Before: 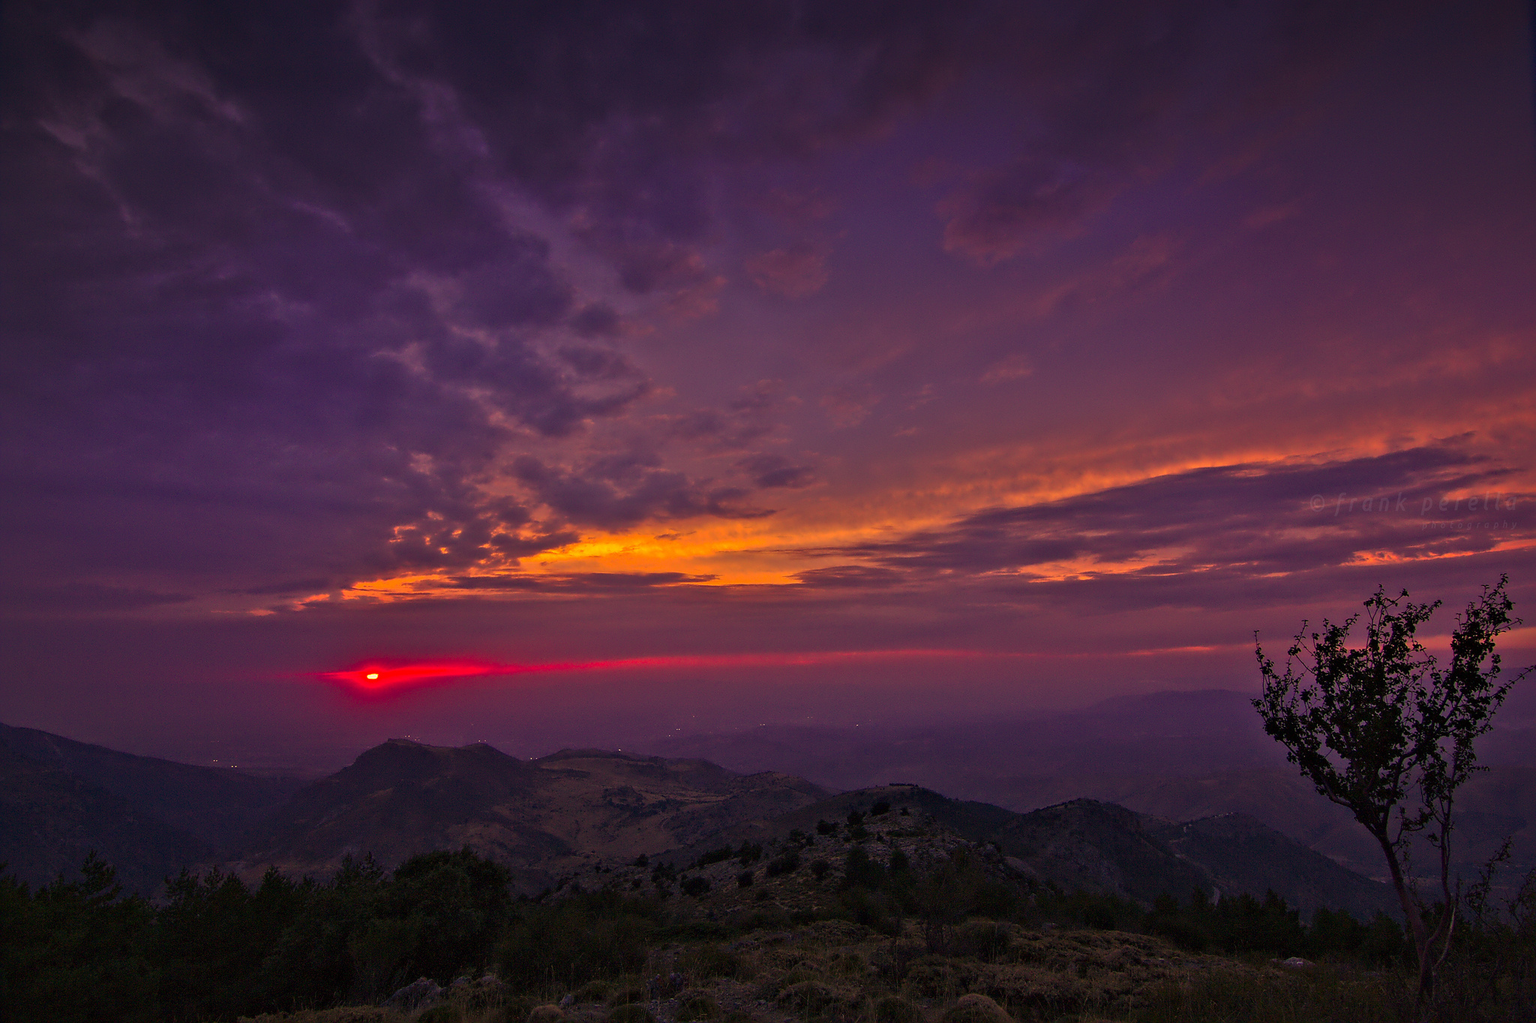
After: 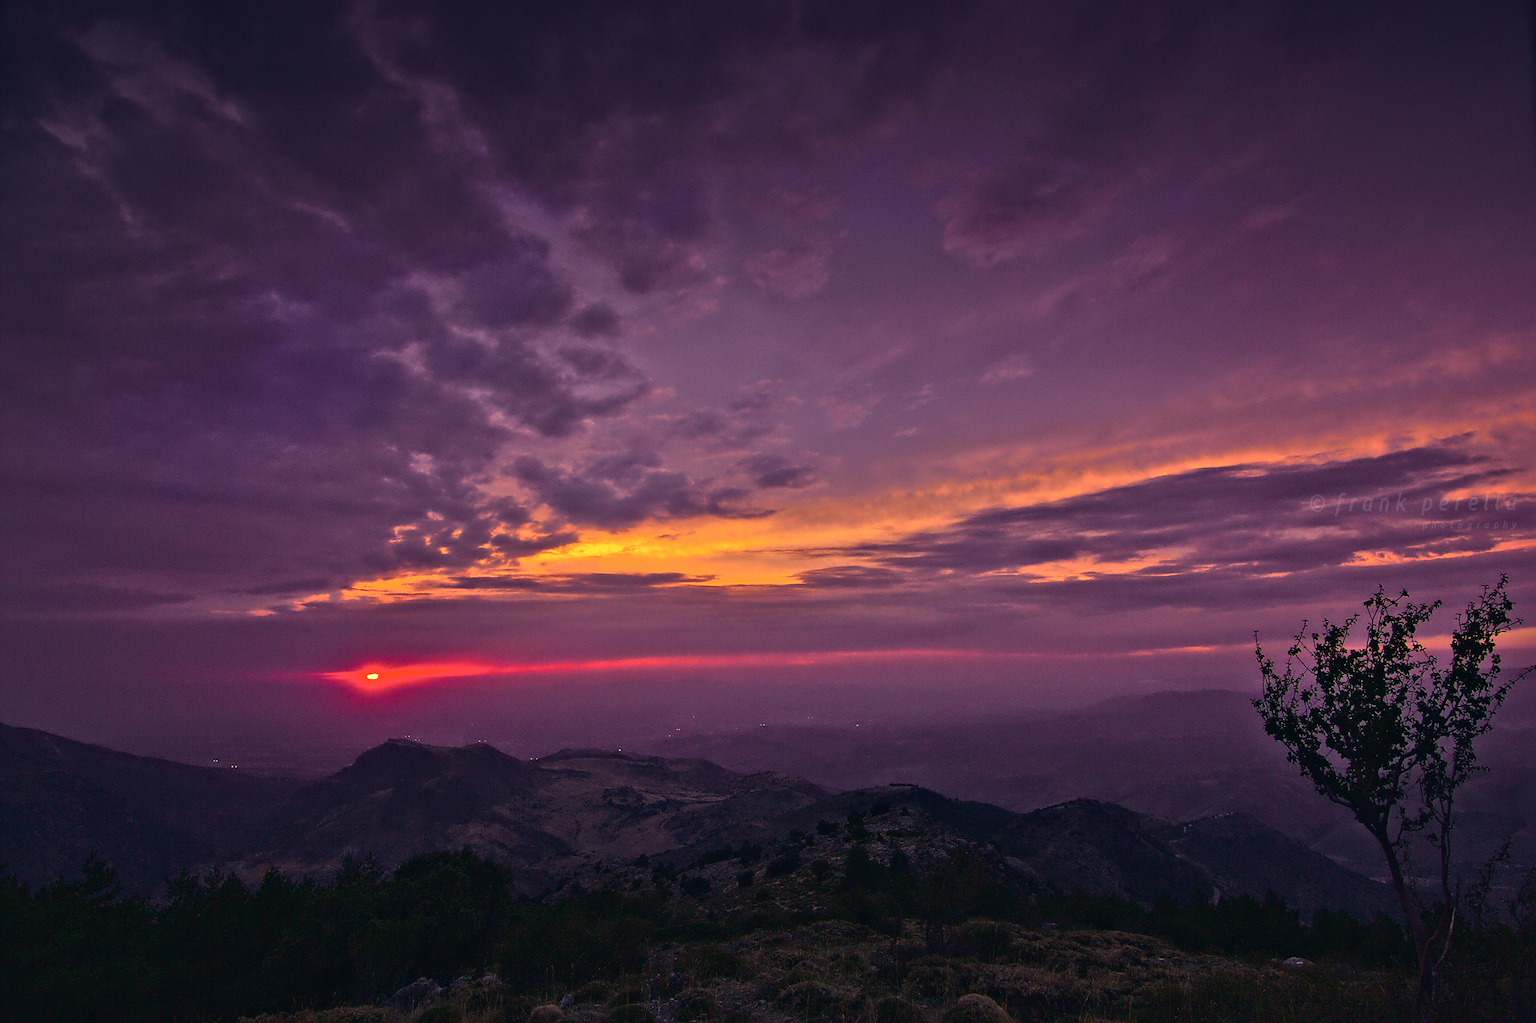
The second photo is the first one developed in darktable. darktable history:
tone curve: curves: ch0 [(0, 0.023) (0.087, 0.065) (0.184, 0.168) (0.45, 0.54) (0.57, 0.683) (0.722, 0.825) (0.877, 0.948) (1, 1)]; ch1 [(0, 0) (0.388, 0.369) (0.44, 0.44) (0.489, 0.481) (0.534, 0.528) (0.657, 0.655) (1, 1)]; ch2 [(0, 0) (0.353, 0.317) (0.408, 0.427) (0.472, 0.46) (0.5, 0.488) (0.537, 0.518) (0.576, 0.592) (0.625, 0.631) (1, 1)], color space Lab, independent channels, preserve colors none
exposure: exposure 0.2 EV, compensate highlight preservation false
white balance: red 0.976, blue 1.04
